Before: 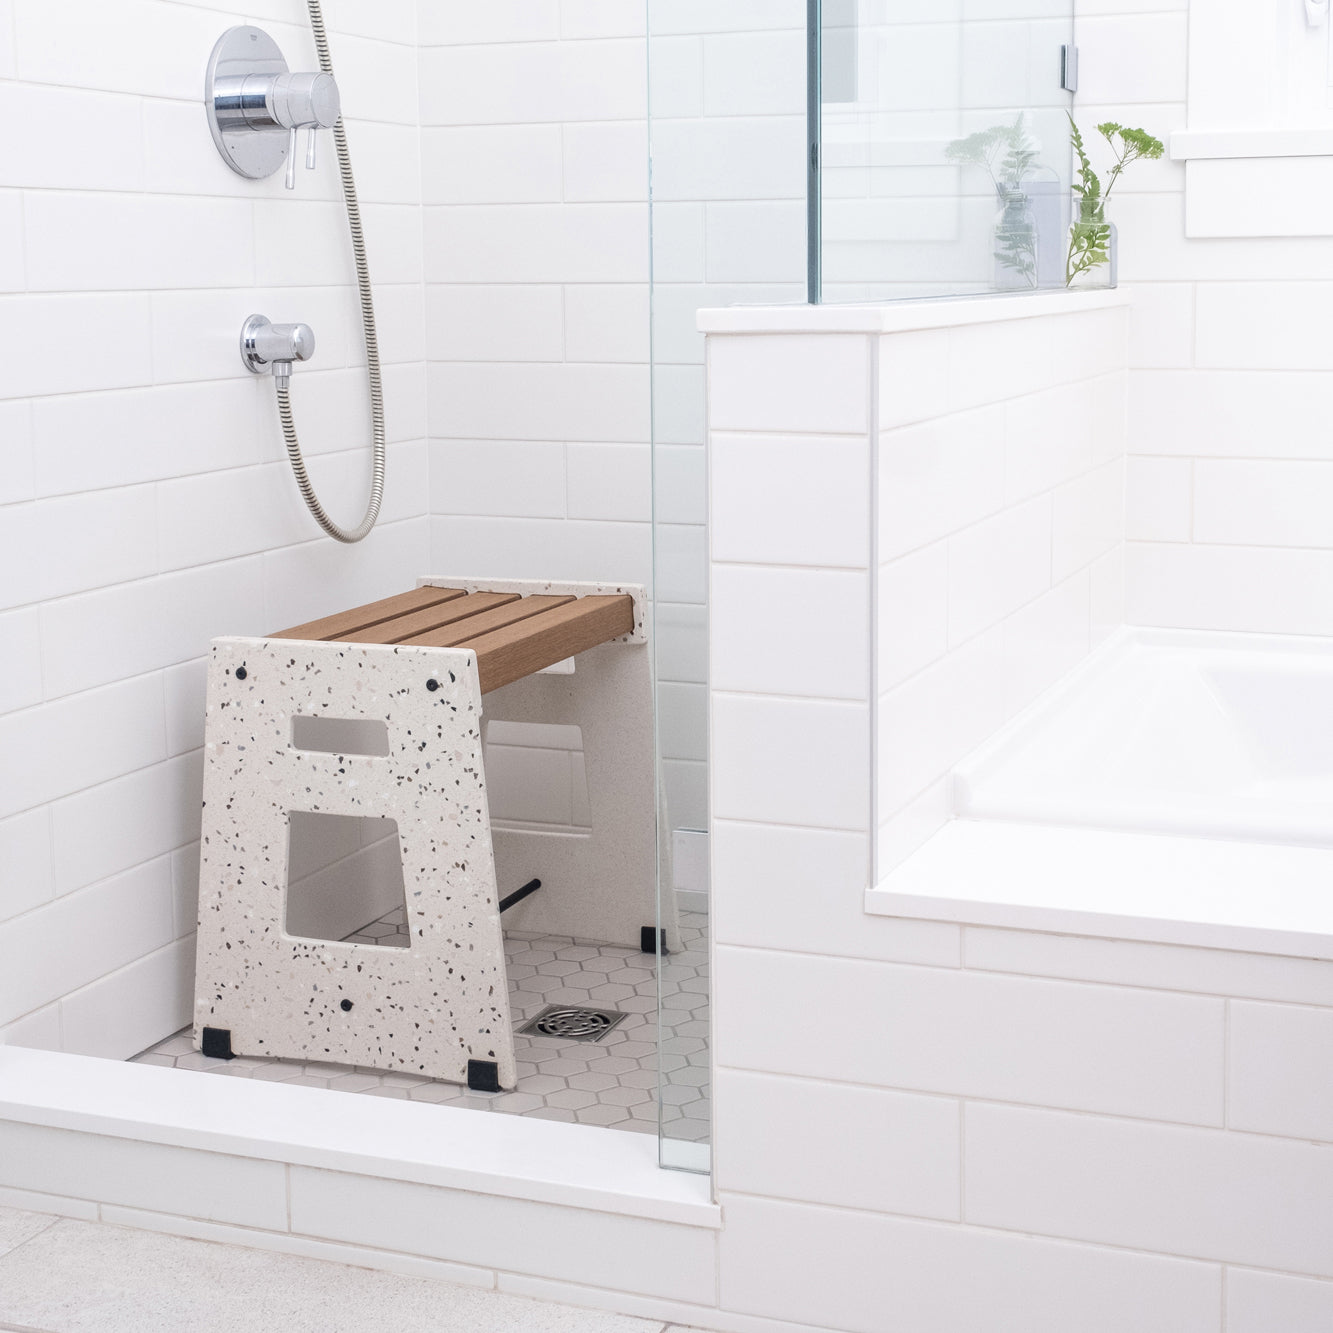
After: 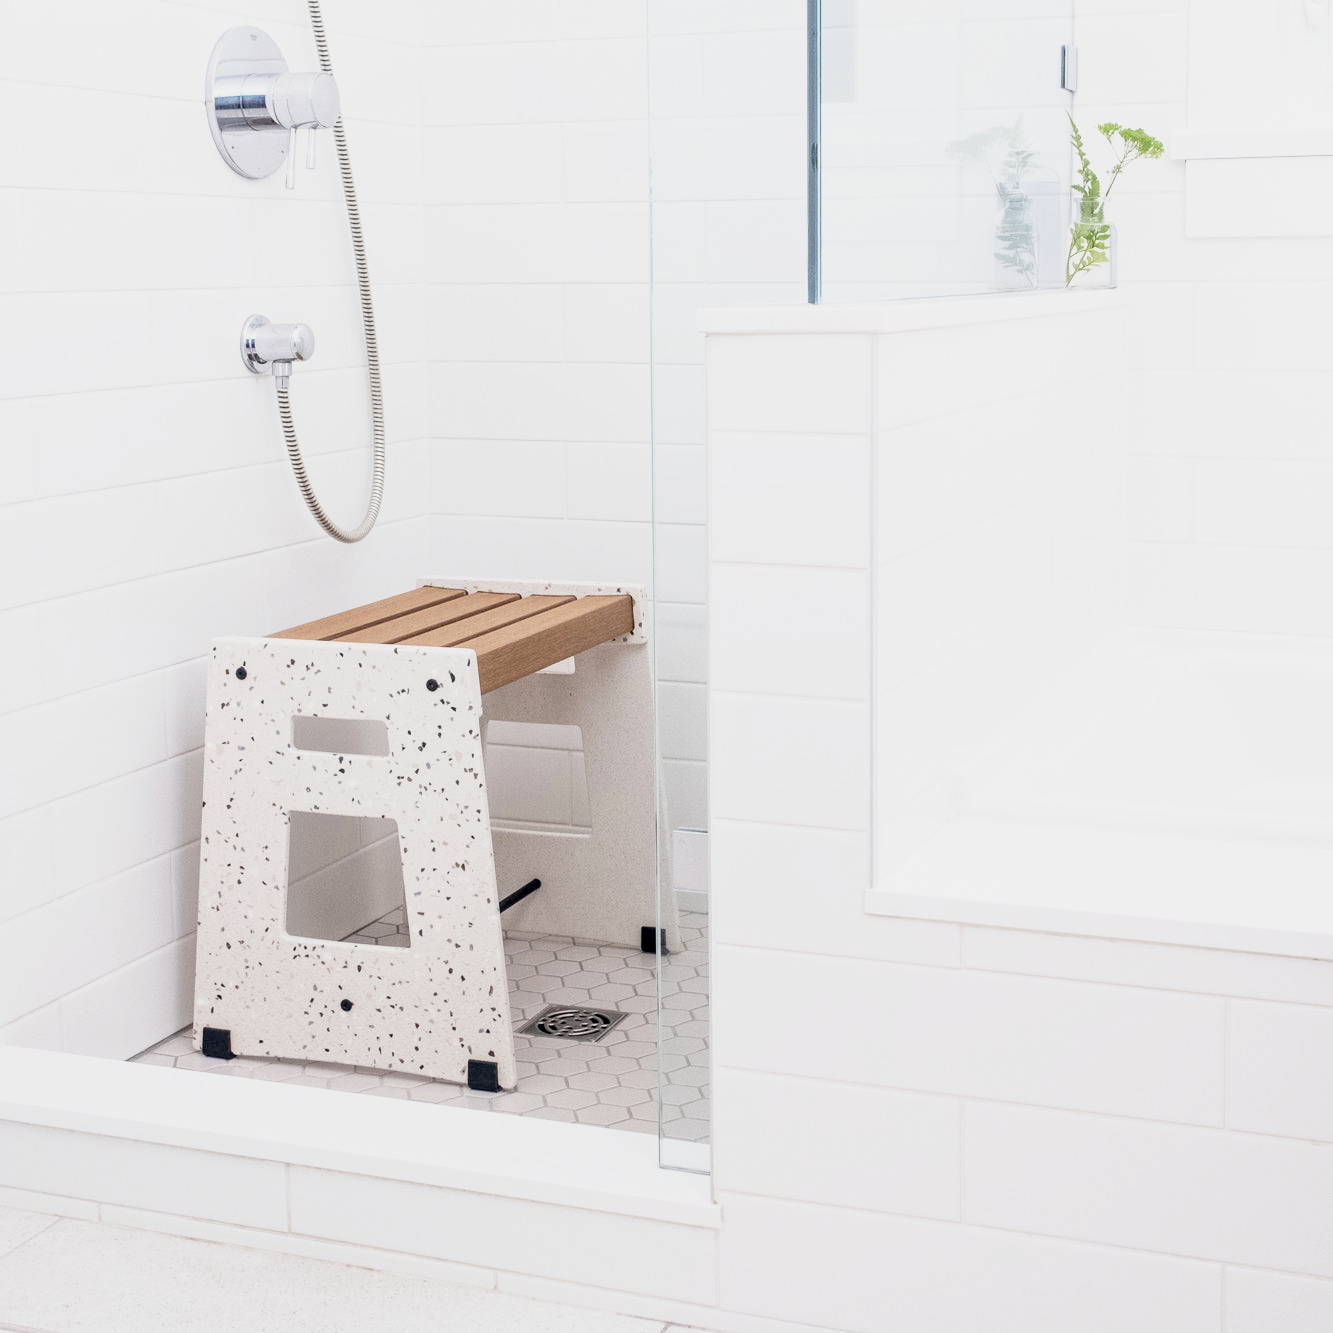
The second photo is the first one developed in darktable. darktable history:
base curve: curves: ch0 [(0, 0) (0.088, 0.125) (0.176, 0.251) (0.354, 0.501) (0.613, 0.749) (1, 0.877)], preserve colors none
exposure: black level correction 0.009, compensate highlight preservation false
